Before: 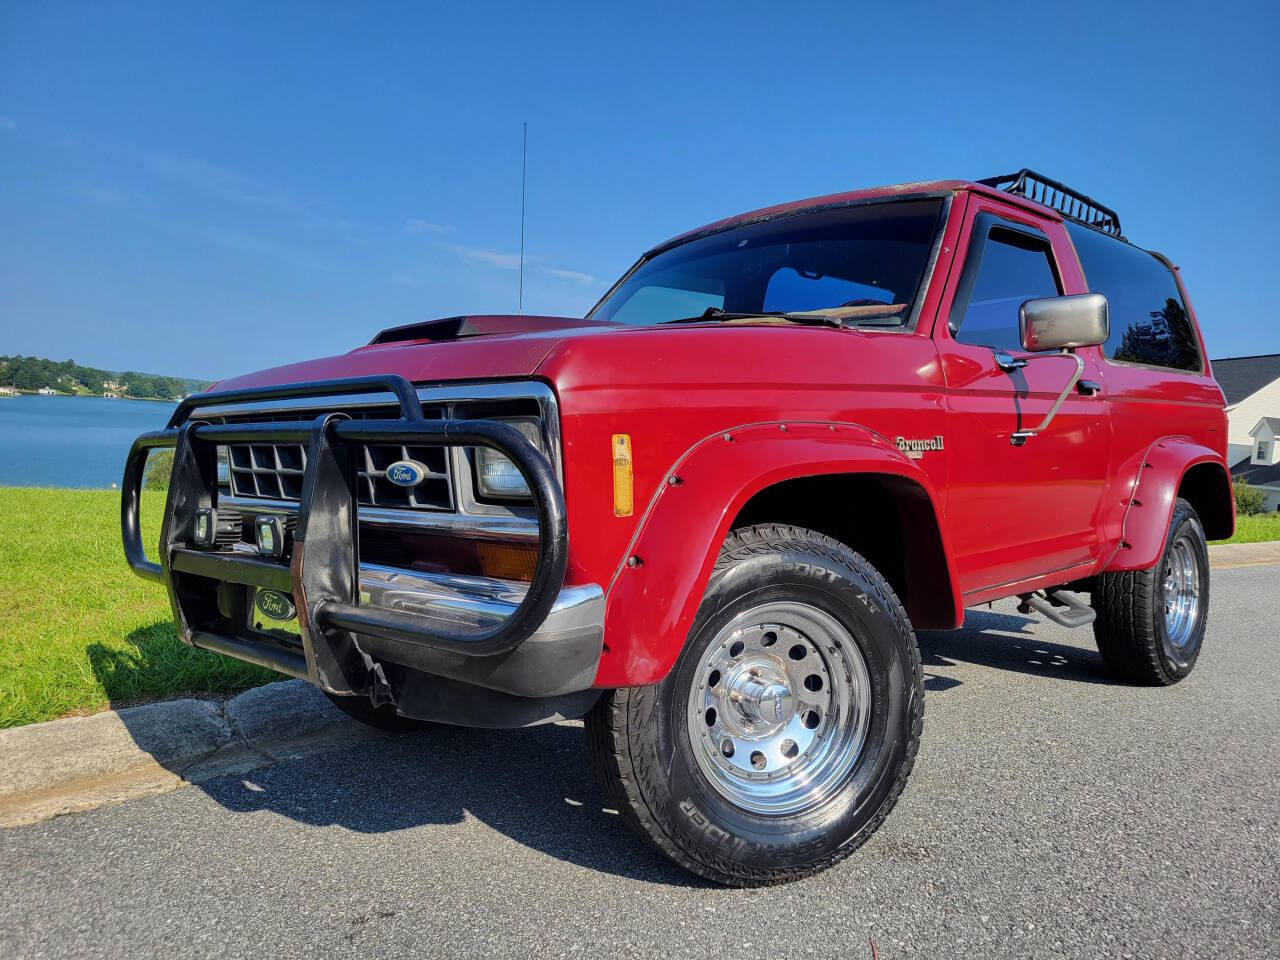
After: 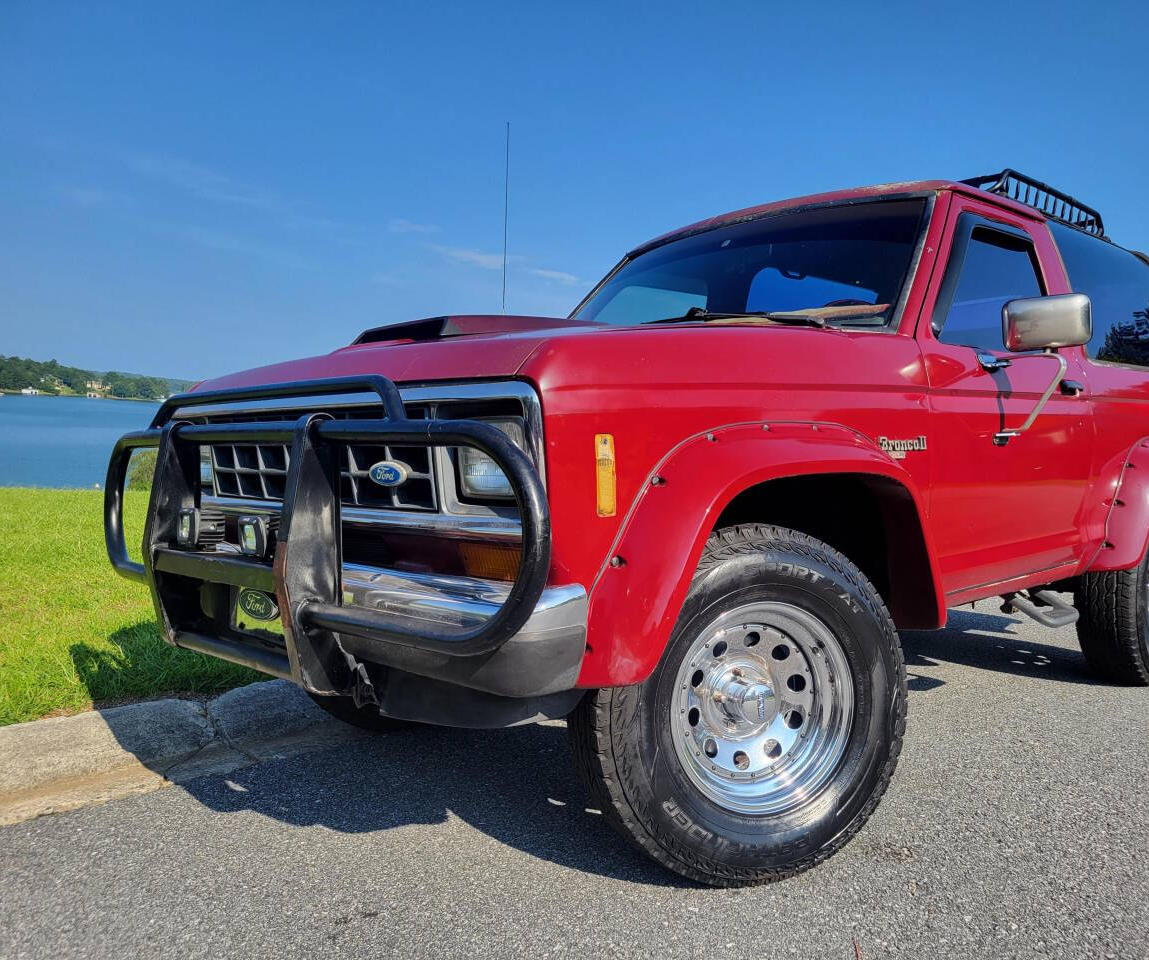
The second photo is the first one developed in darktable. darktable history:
crop and rotate: left 1.374%, right 8.86%
